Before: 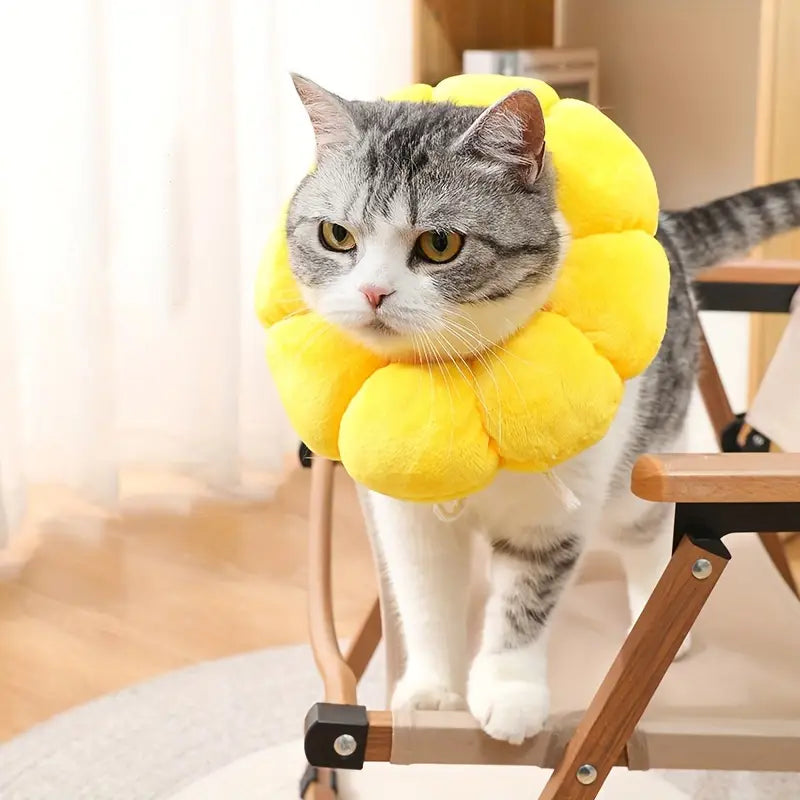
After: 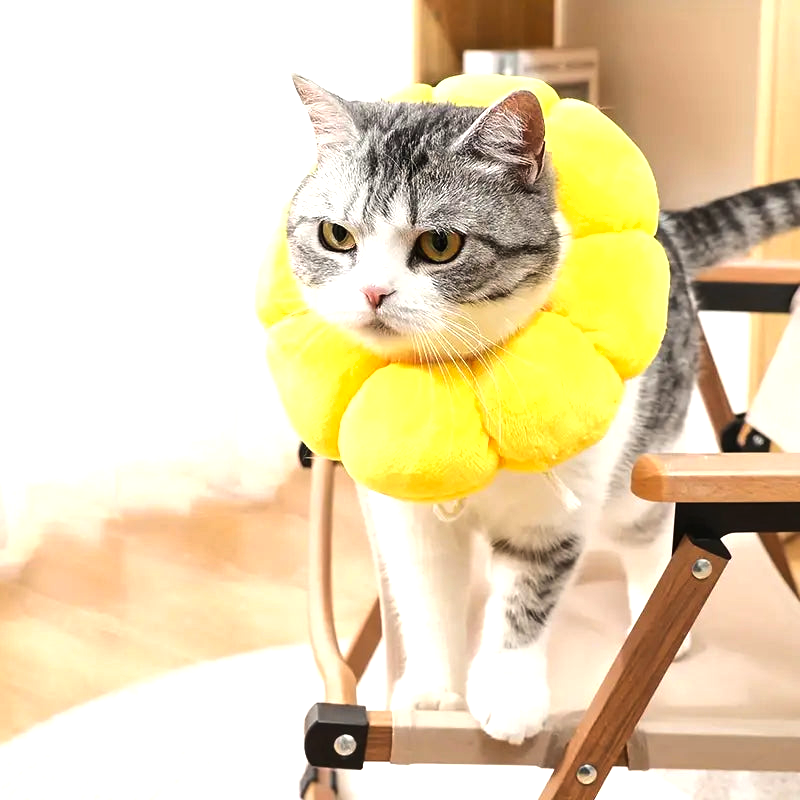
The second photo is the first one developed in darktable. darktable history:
tone equalizer: -8 EV -0.75 EV, -7 EV -0.7 EV, -6 EV -0.6 EV, -5 EV -0.4 EV, -3 EV 0.4 EV, -2 EV 0.6 EV, -1 EV 0.7 EV, +0 EV 0.75 EV, edges refinement/feathering 500, mask exposure compensation -1.57 EV, preserve details no
shadows and highlights: shadows 25, highlights -25
